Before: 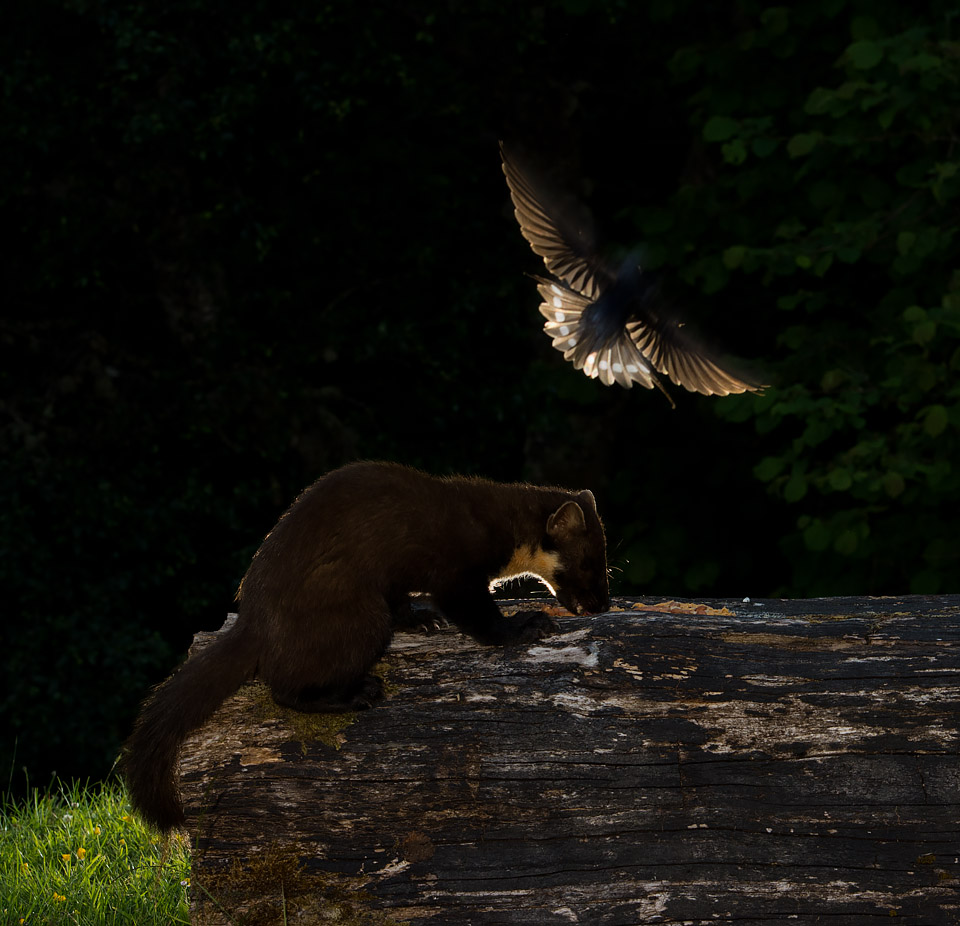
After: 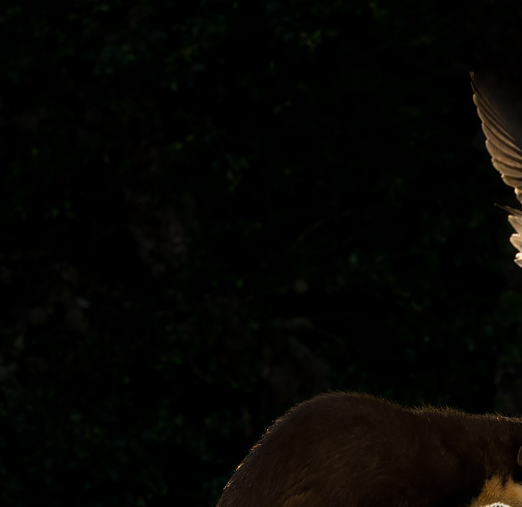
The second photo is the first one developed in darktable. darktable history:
crop and rotate: left 3.063%, top 7.488%, right 42.507%, bottom 37.751%
